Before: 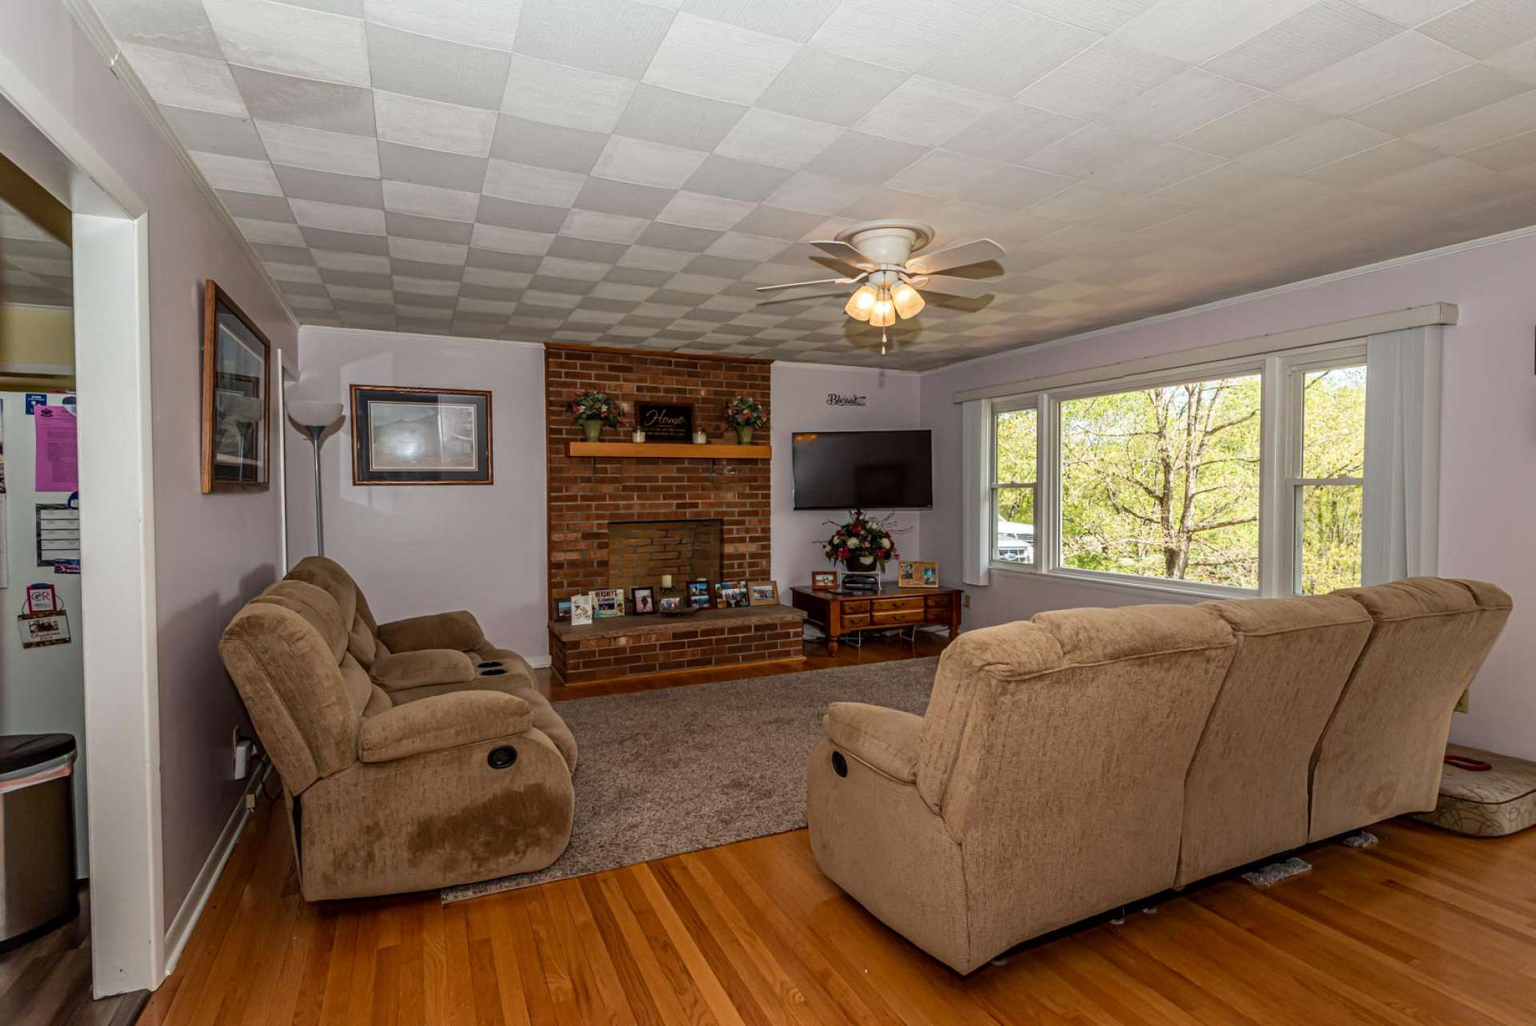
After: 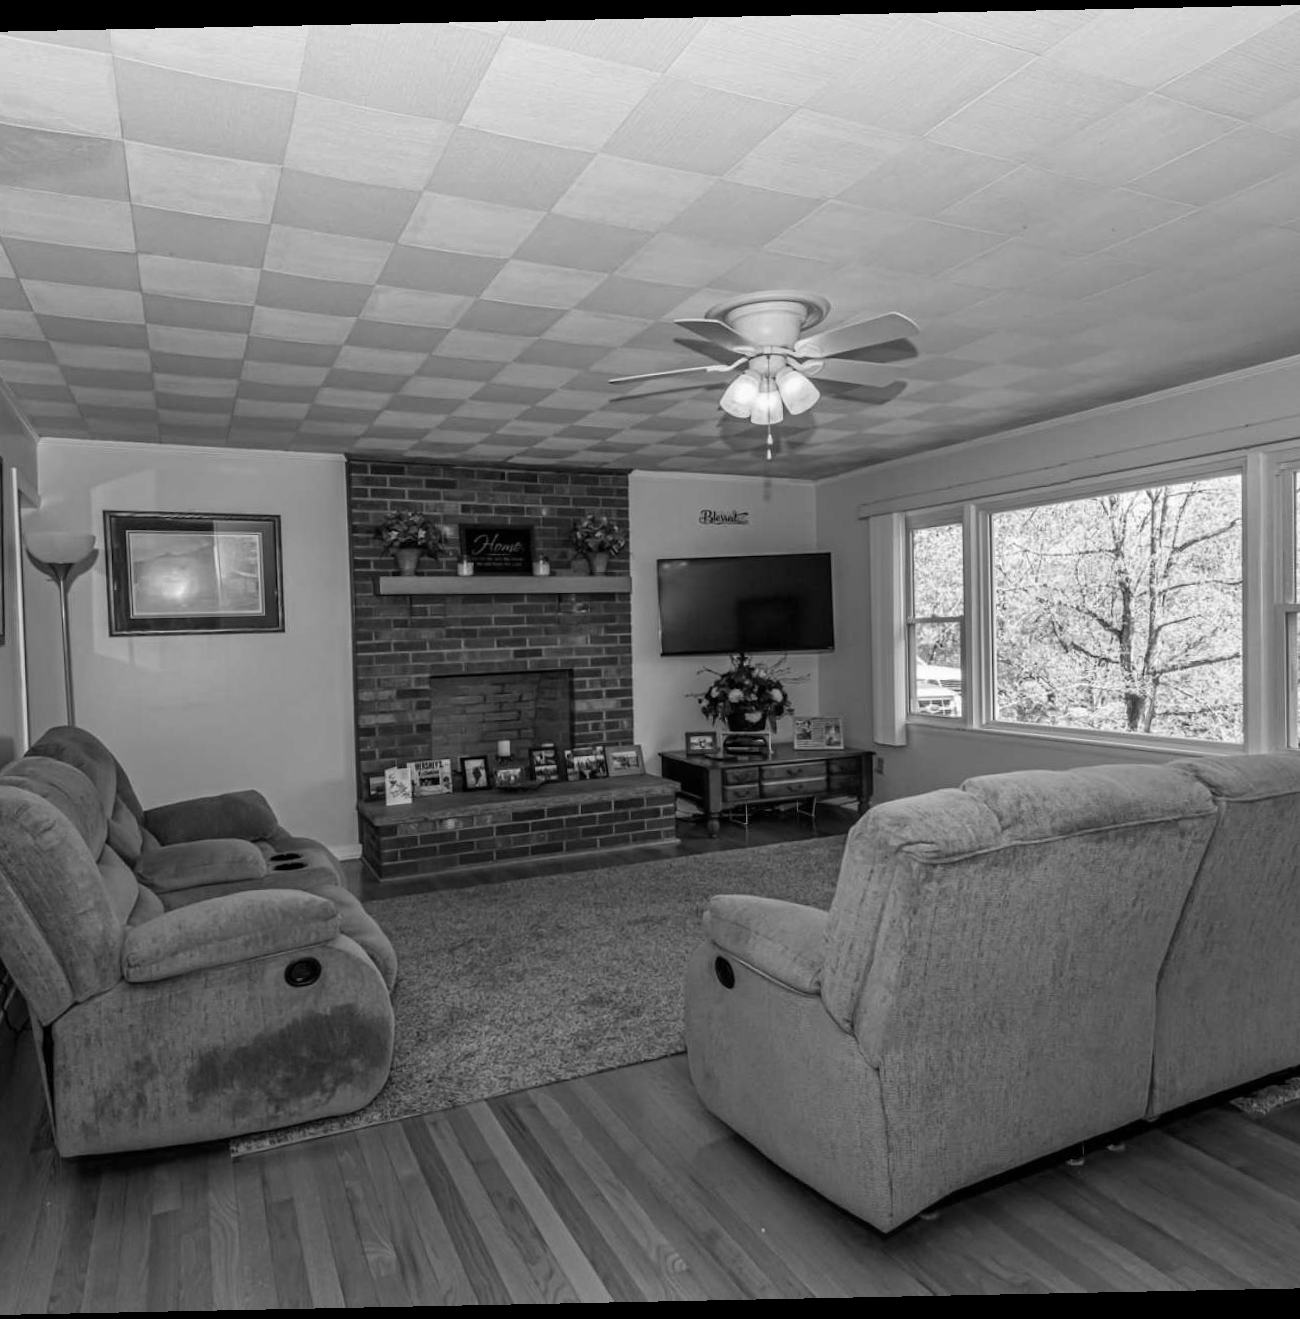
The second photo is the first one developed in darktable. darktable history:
crop and rotate: left 17.732%, right 15.423%
monochrome: size 1
shadows and highlights: shadows 20.91, highlights -35.45, soften with gaussian
rotate and perspective: rotation -1.17°, automatic cropping off
